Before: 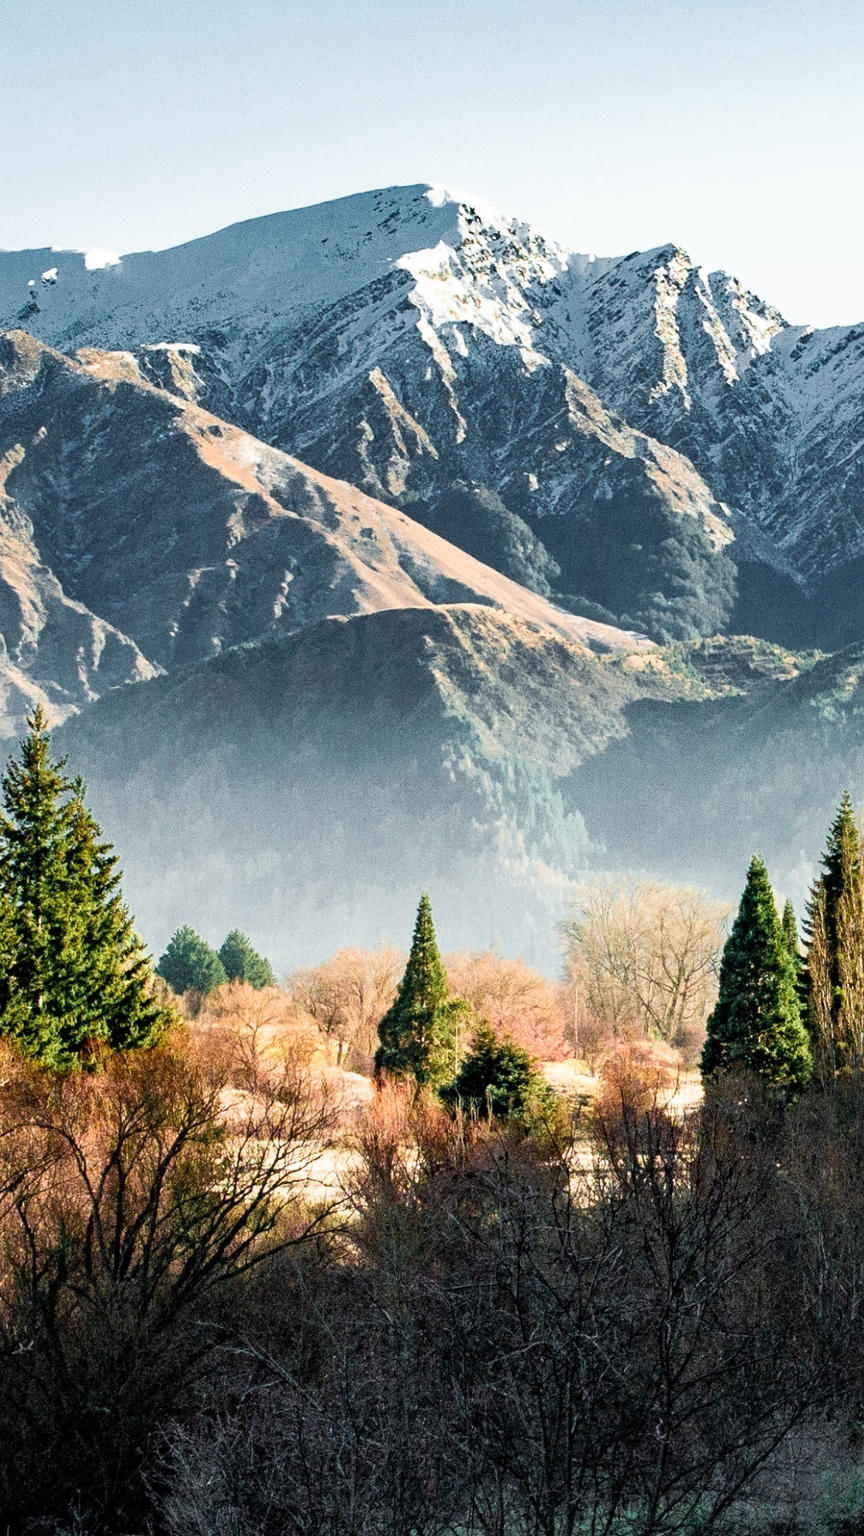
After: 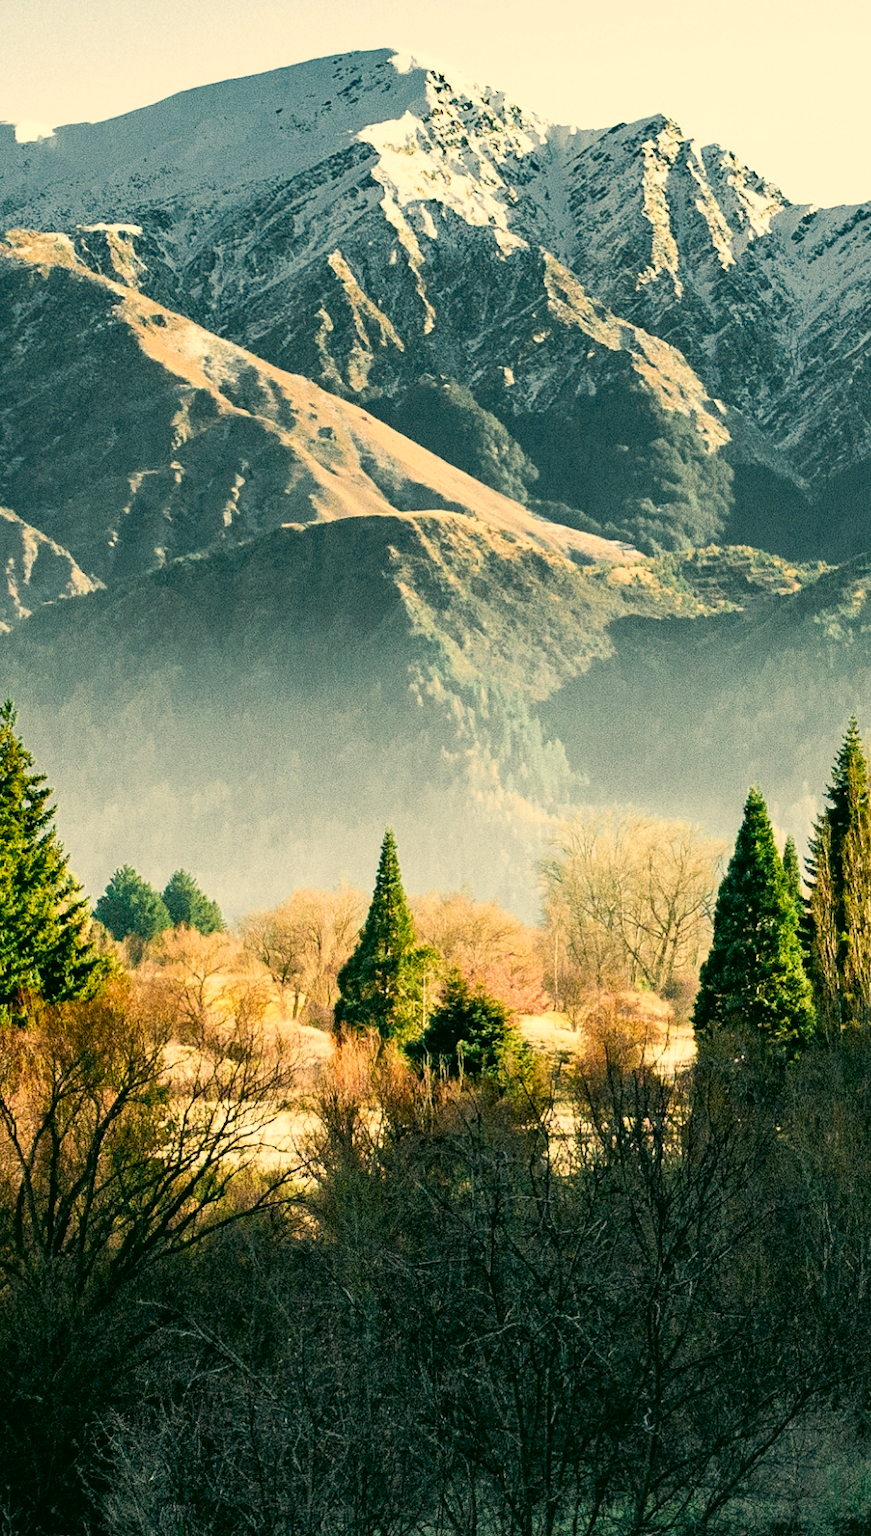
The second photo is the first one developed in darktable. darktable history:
crop and rotate: left 8.3%, top 9.13%
color correction: highlights a* 5.14, highlights b* 24.74, shadows a* -15.5, shadows b* 3.71
